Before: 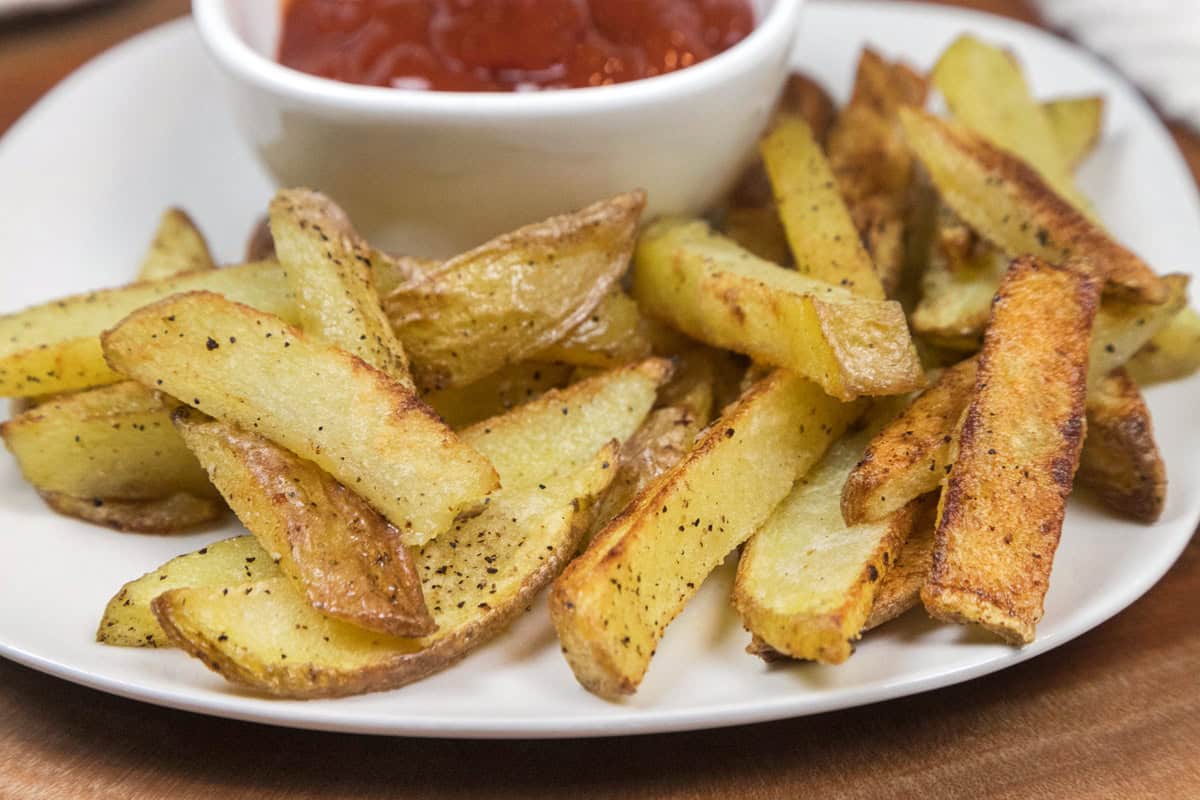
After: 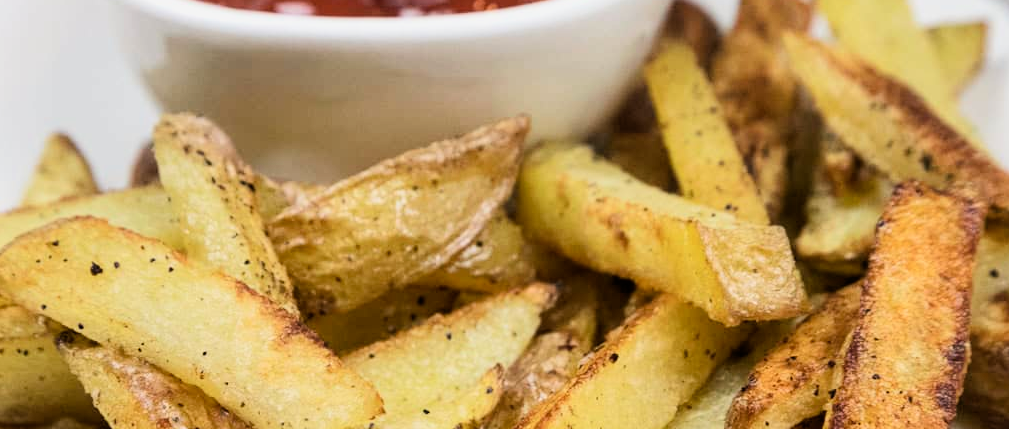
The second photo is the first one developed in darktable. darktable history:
filmic rgb: middle gray luminance 10.24%, black relative exposure -8.65 EV, white relative exposure 3.26 EV, target black luminance 0%, hardness 5.21, latitude 44.59%, contrast 1.308, highlights saturation mix 5.64%, shadows ↔ highlights balance 24.57%
crop and rotate: left 9.691%, top 9.385%, right 6.176%, bottom 36.917%
contrast brightness saturation: contrast 0.104, brightness 0.032, saturation 0.086
